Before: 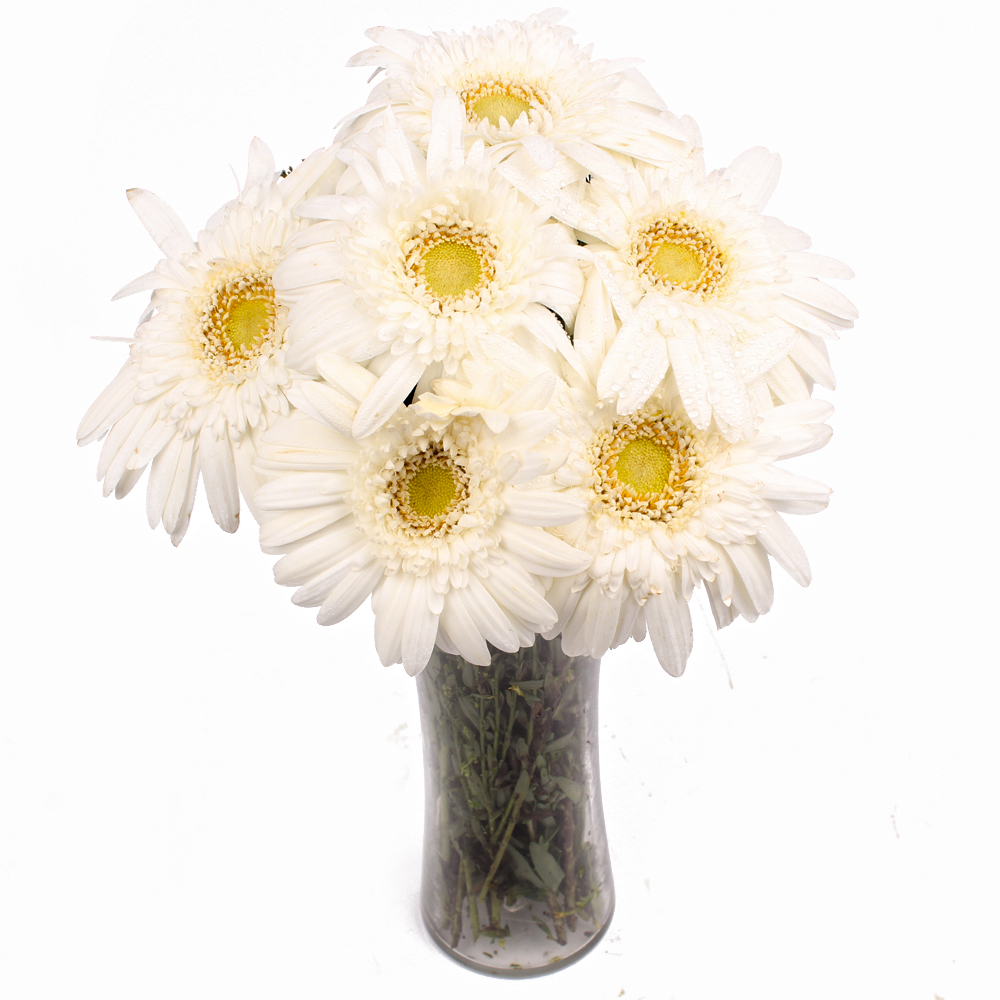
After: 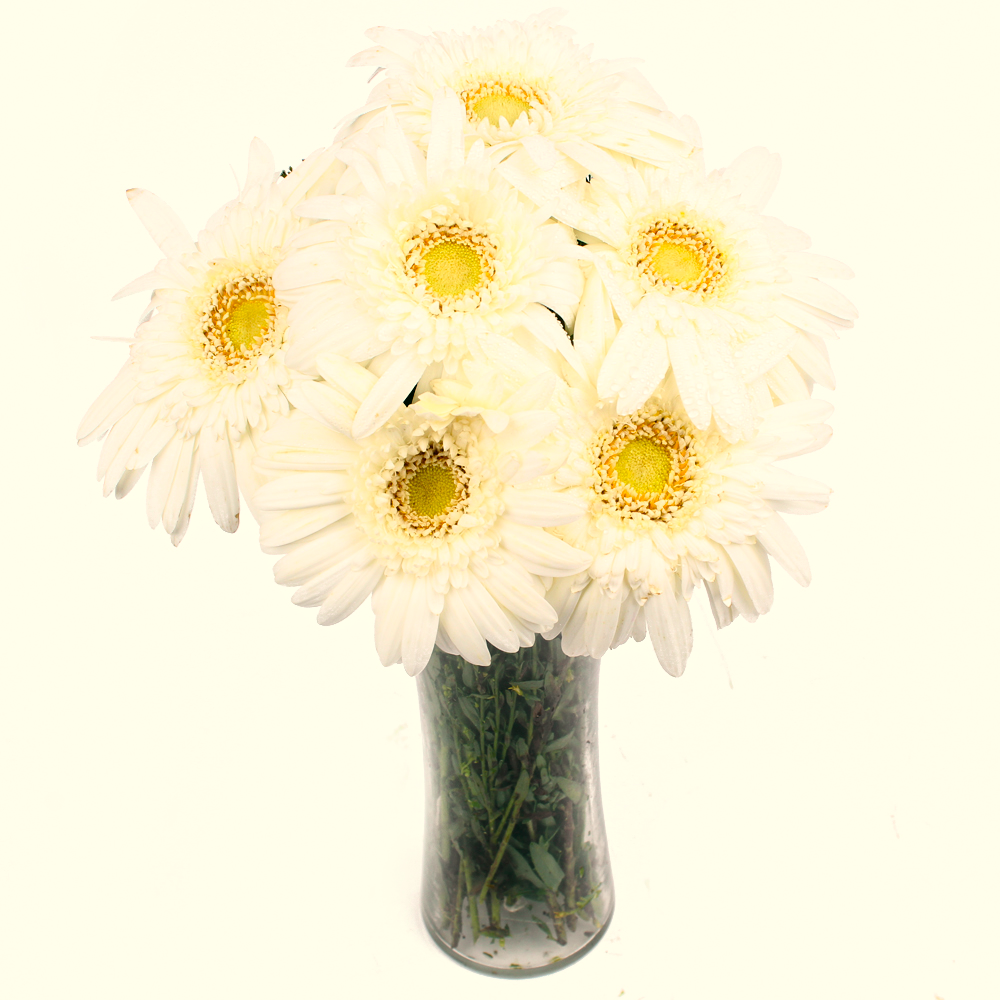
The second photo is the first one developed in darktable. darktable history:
color correction: highlights a* -0.482, highlights b* 9.48, shadows a* -9.48, shadows b* 0.803
tone curve: curves: ch0 [(0, 0.01) (0.037, 0.032) (0.131, 0.108) (0.275, 0.258) (0.483, 0.512) (0.61, 0.661) (0.696, 0.76) (0.792, 0.867) (0.911, 0.955) (0.997, 0.995)]; ch1 [(0, 0) (0.308, 0.268) (0.425, 0.383) (0.503, 0.502) (0.529, 0.543) (0.706, 0.754) (0.869, 0.907) (1, 1)]; ch2 [(0, 0) (0.228, 0.196) (0.336, 0.315) (0.399, 0.403) (0.485, 0.487) (0.502, 0.502) (0.525, 0.523) (0.545, 0.552) (0.587, 0.61) (0.636, 0.654) (0.711, 0.729) (0.855, 0.87) (0.998, 0.977)], color space Lab, independent channels, preserve colors none
